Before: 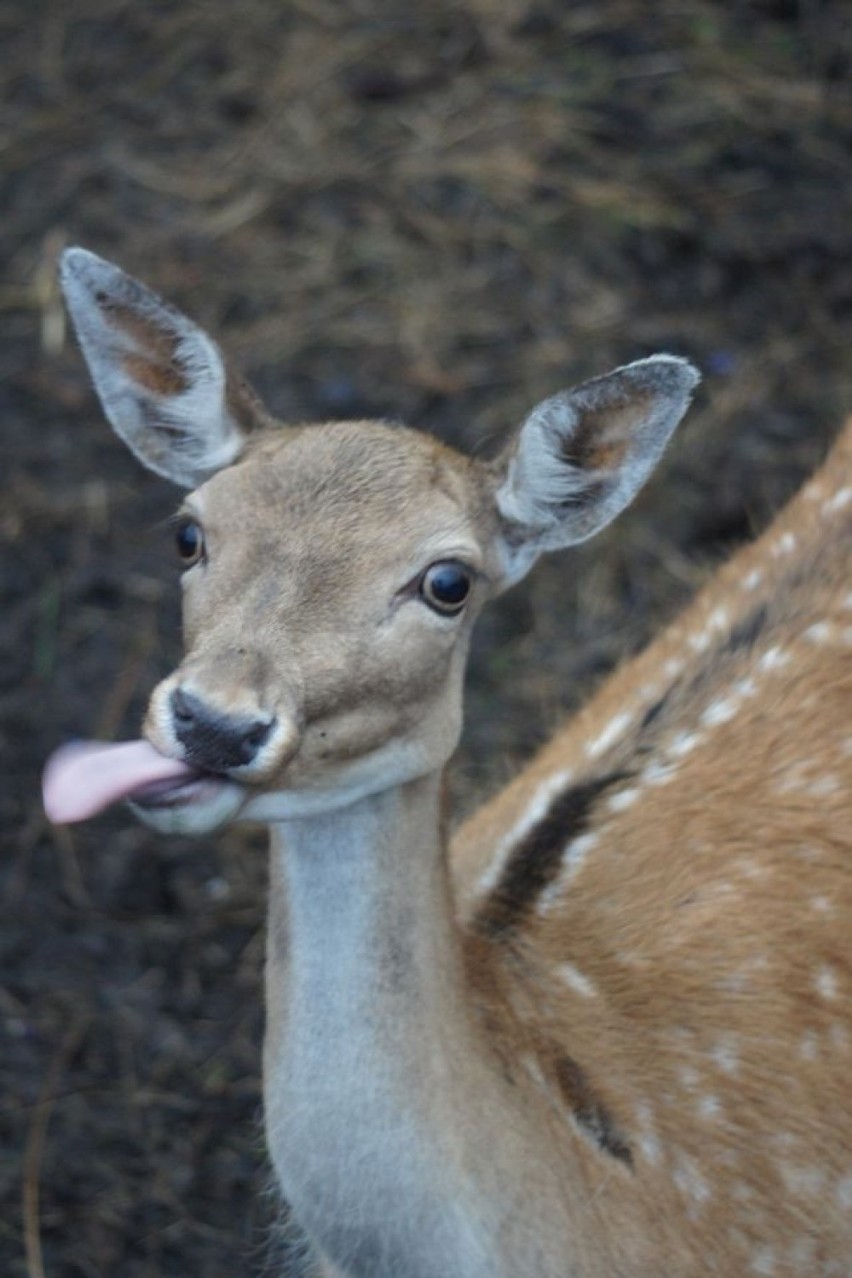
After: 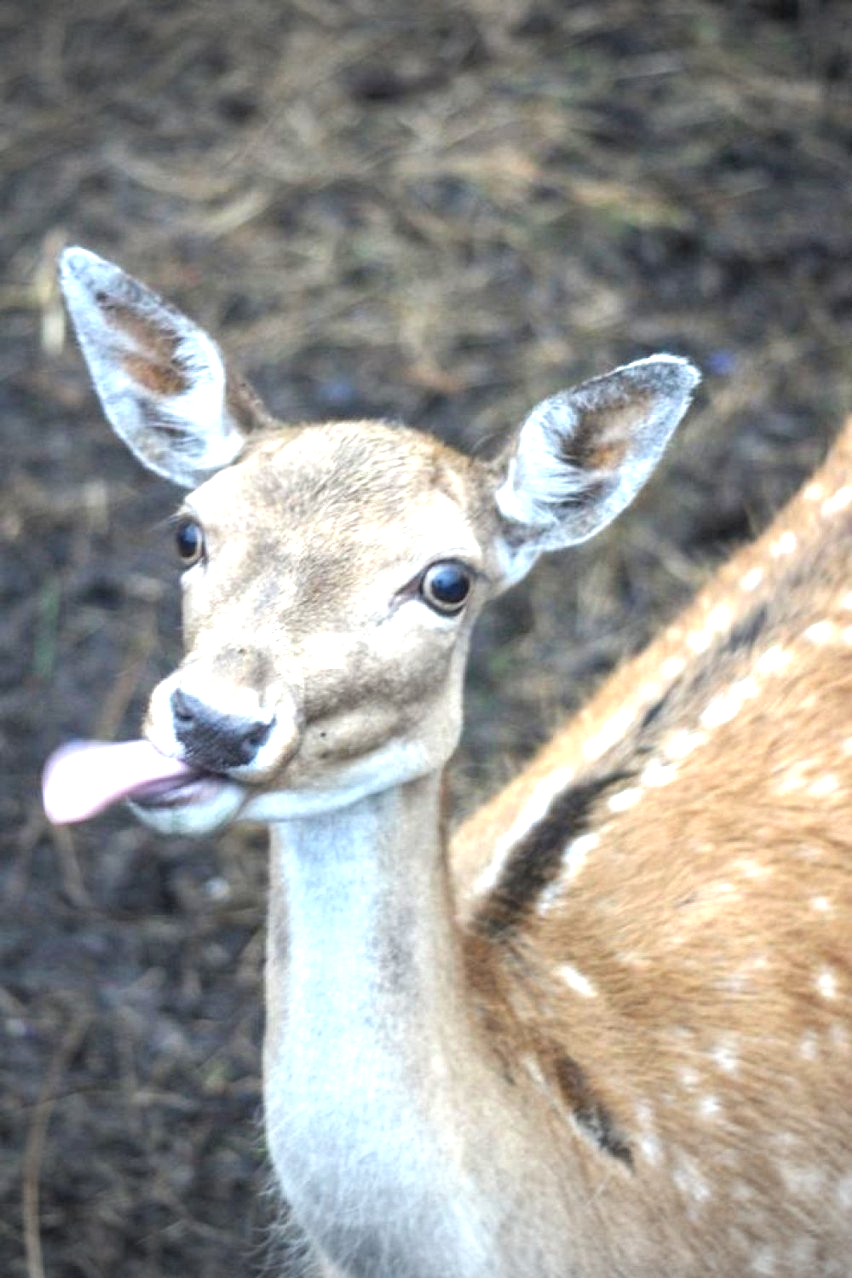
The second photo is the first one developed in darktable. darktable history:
levels: gray 50.74%
exposure: exposure 1.511 EV, compensate highlight preservation false
local contrast: on, module defaults
vignetting: fall-off start 88.65%, fall-off radius 42.9%, brightness -0.35, width/height ratio 1.164
